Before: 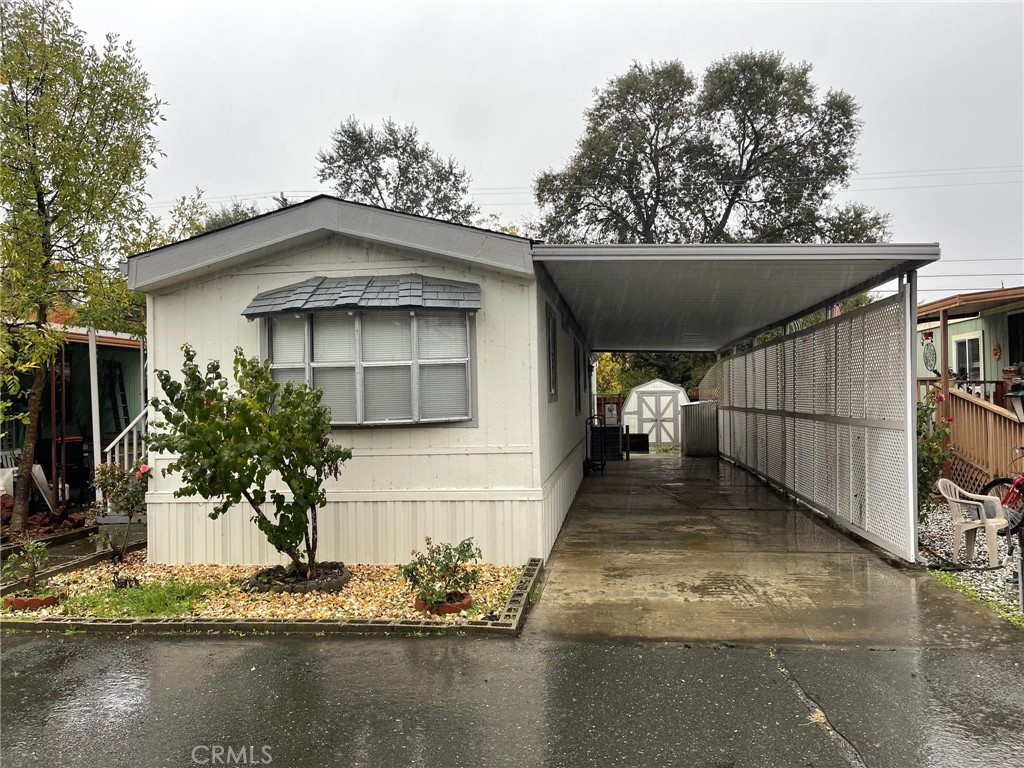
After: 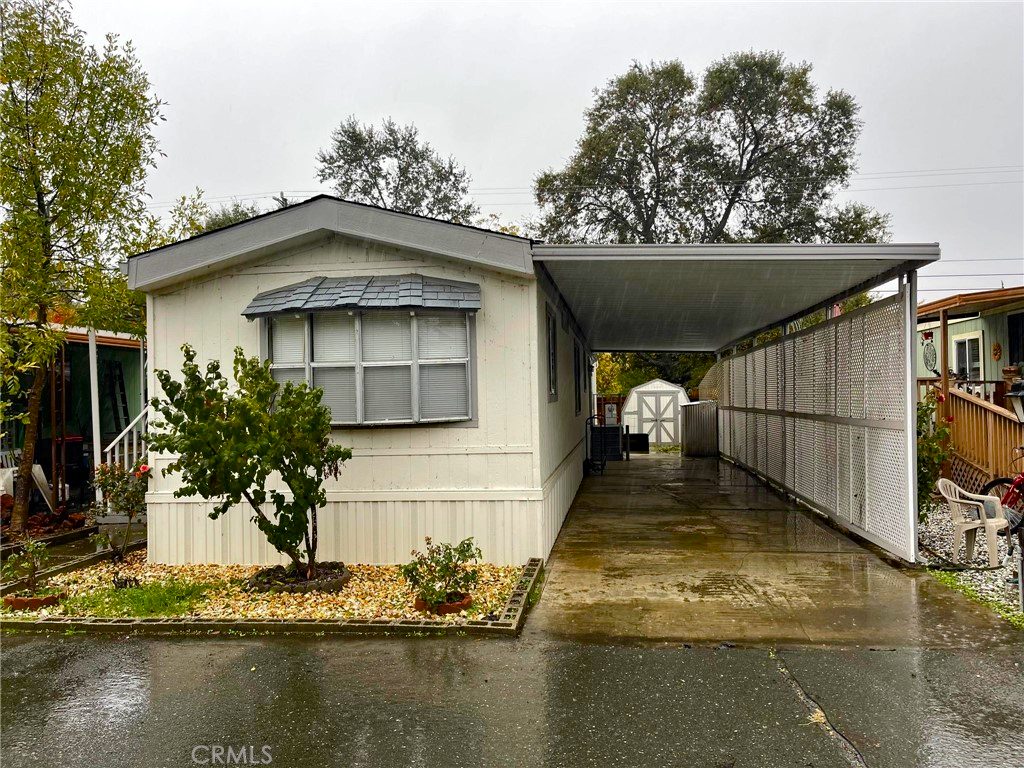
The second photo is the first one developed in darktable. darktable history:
haze removal: compatibility mode true, adaptive false
color balance rgb: perceptual saturation grading › global saturation 27.615%, perceptual saturation grading › highlights -25.888%, perceptual saturation grading › shadows 25.035%, global vibrance 16.287%, saturation formula JzAzBz (2021)
